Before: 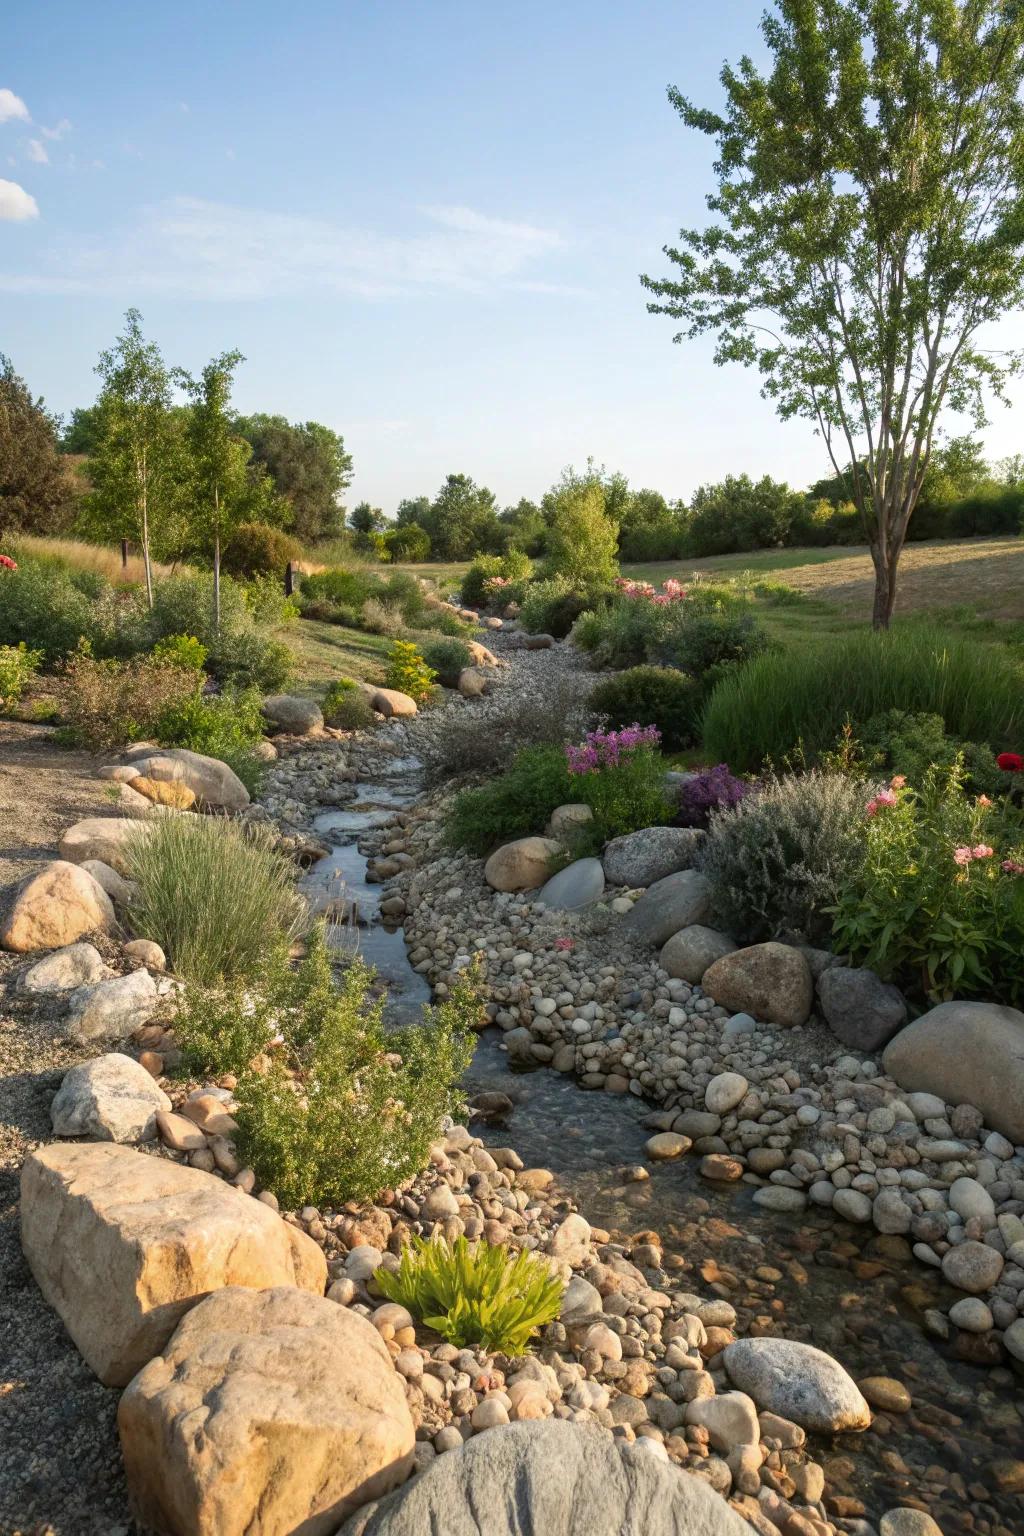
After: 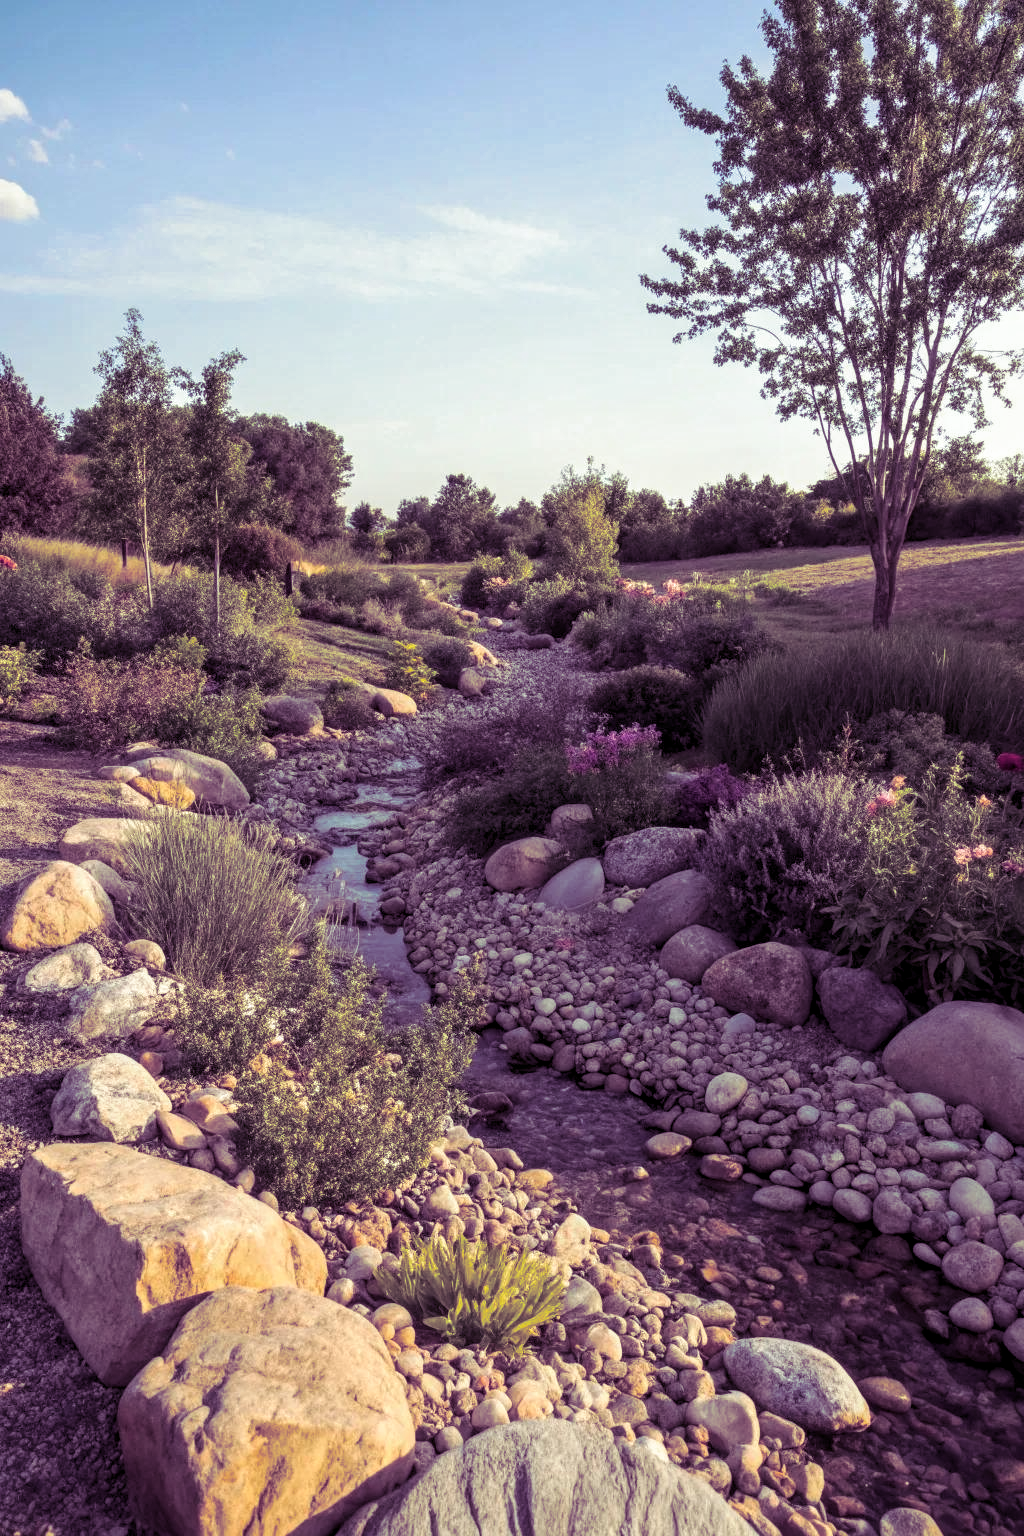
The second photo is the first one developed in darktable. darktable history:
split-toning: shadows › hue 277.2°, shadows › saturation 0.74
local contrast: on, module defaults
